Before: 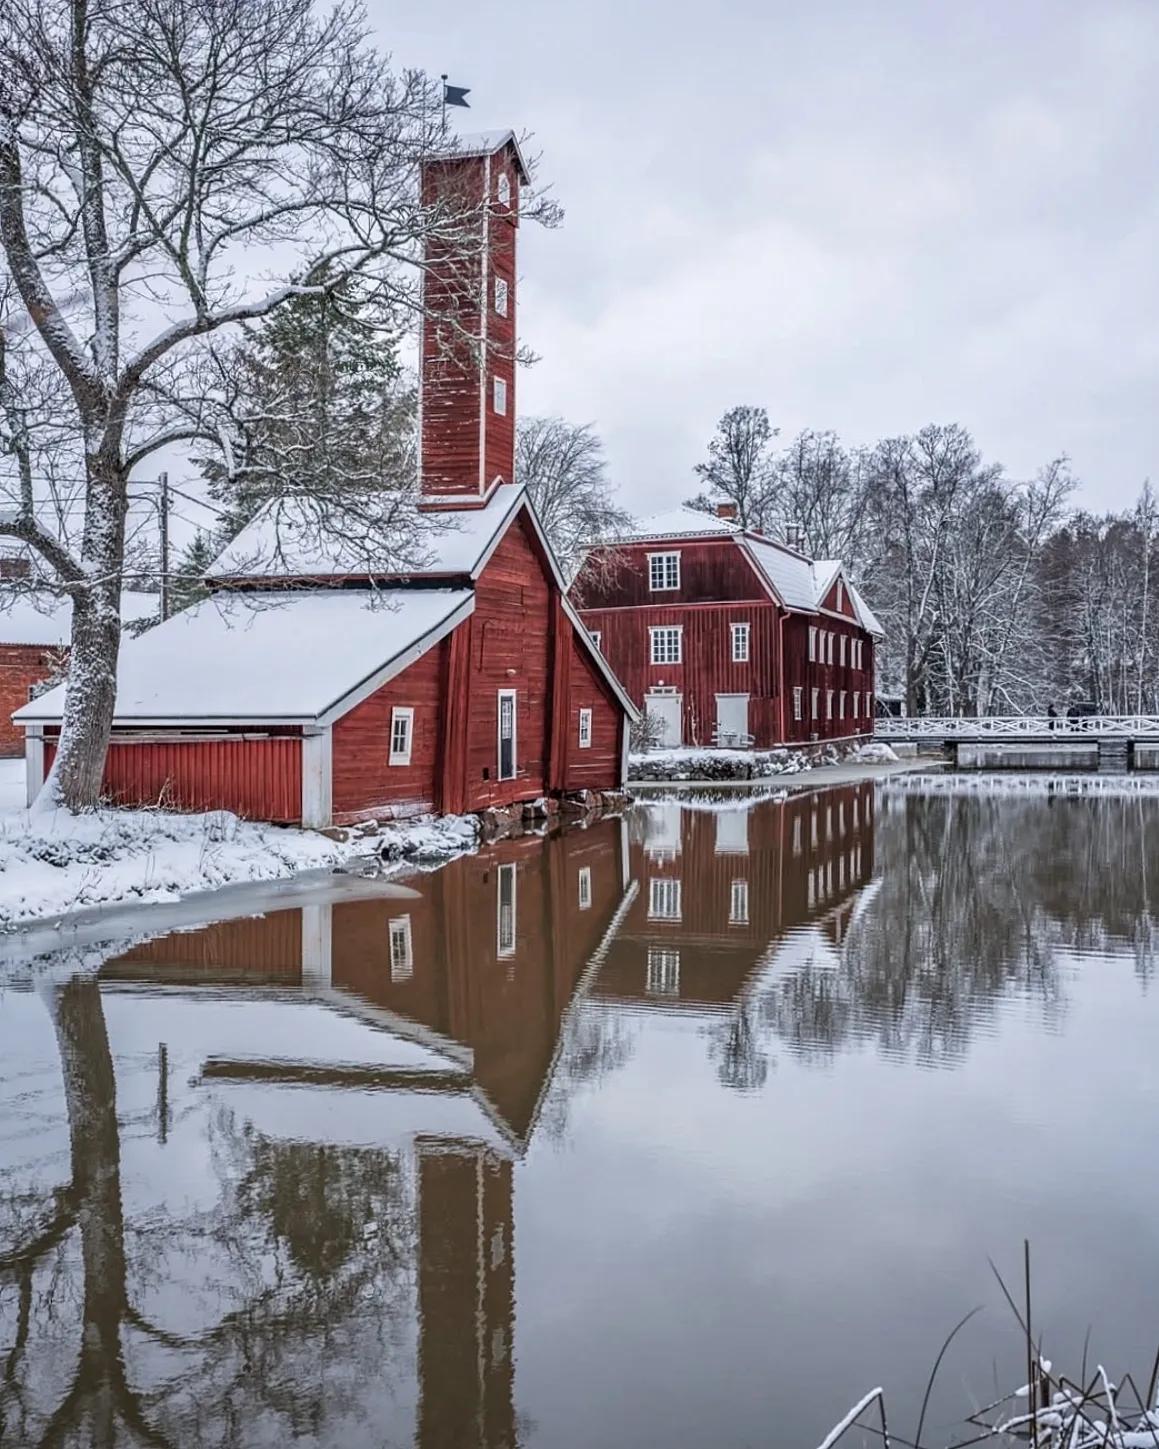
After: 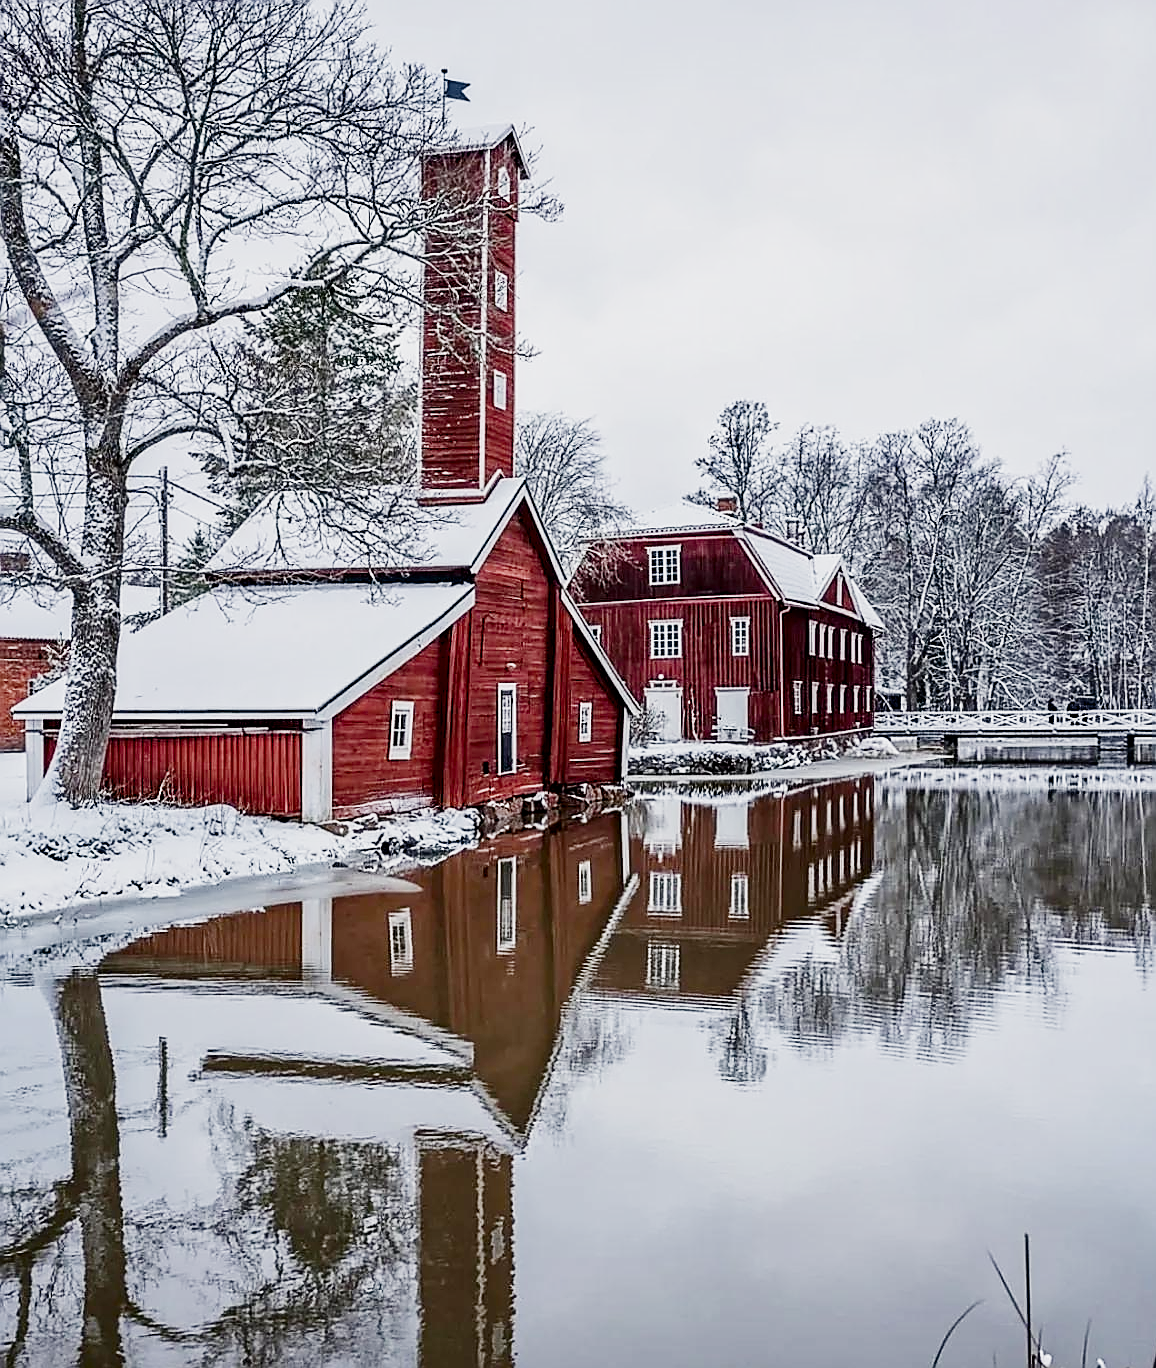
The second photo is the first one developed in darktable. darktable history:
filmic rgb: black relative exposure -7.65 EV, white relative exposure 4.56 EV, hardness 3.61, preserve chrominance no, color science v3 (2019), use custom middle-gray values true
crop: top 0.457%, right 0.255%, bottom 5.088%
contrast brightness saturation: contrast 0.195, brightness -0.104, saturation 0.096
exposure: black level correction 0, exposure 0.703 EV, compensate highlight preservation false
sharpen: radius 1.386, amount 1.242, threshold 0.772
